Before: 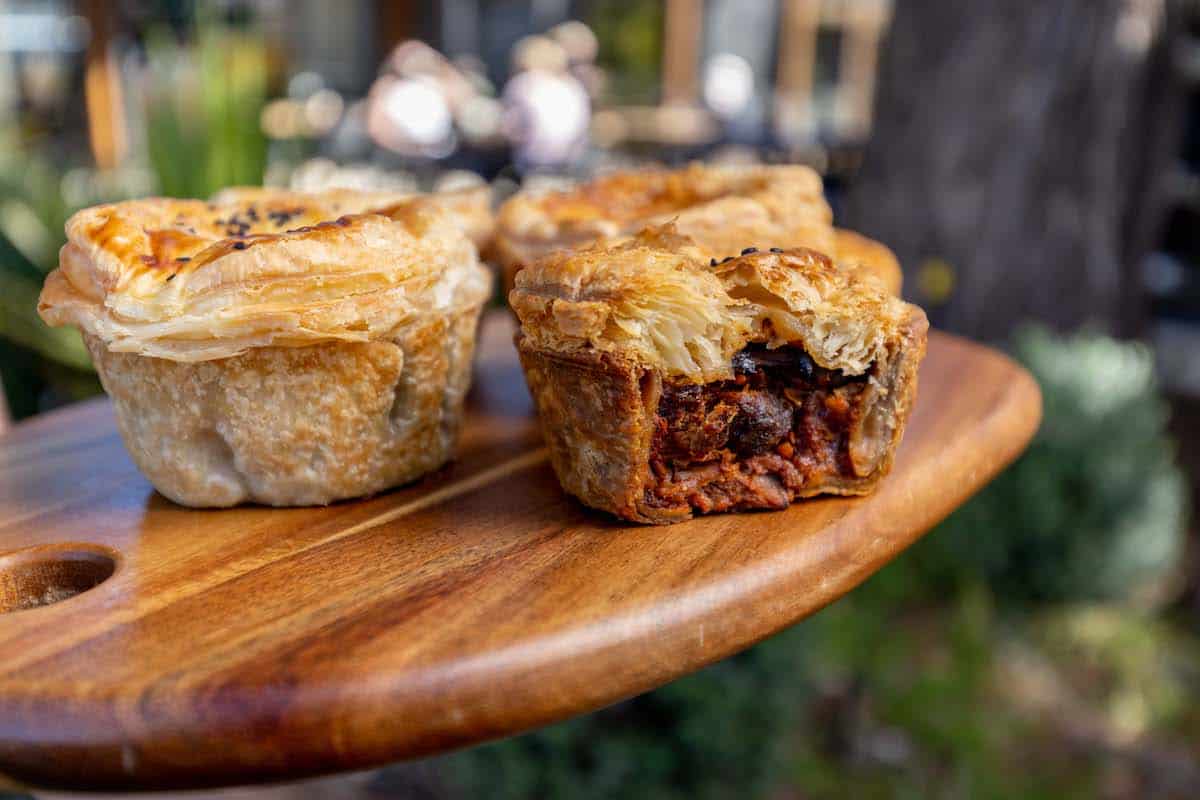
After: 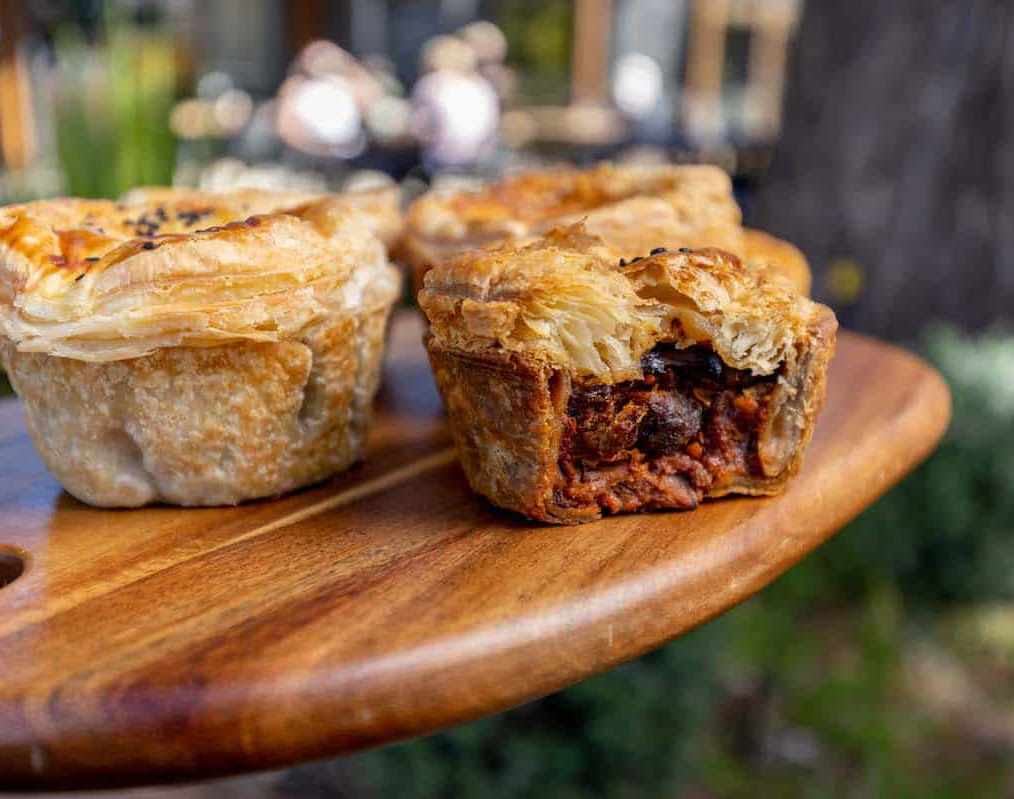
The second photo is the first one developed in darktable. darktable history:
crop: left 7.588%, right 7.869%
